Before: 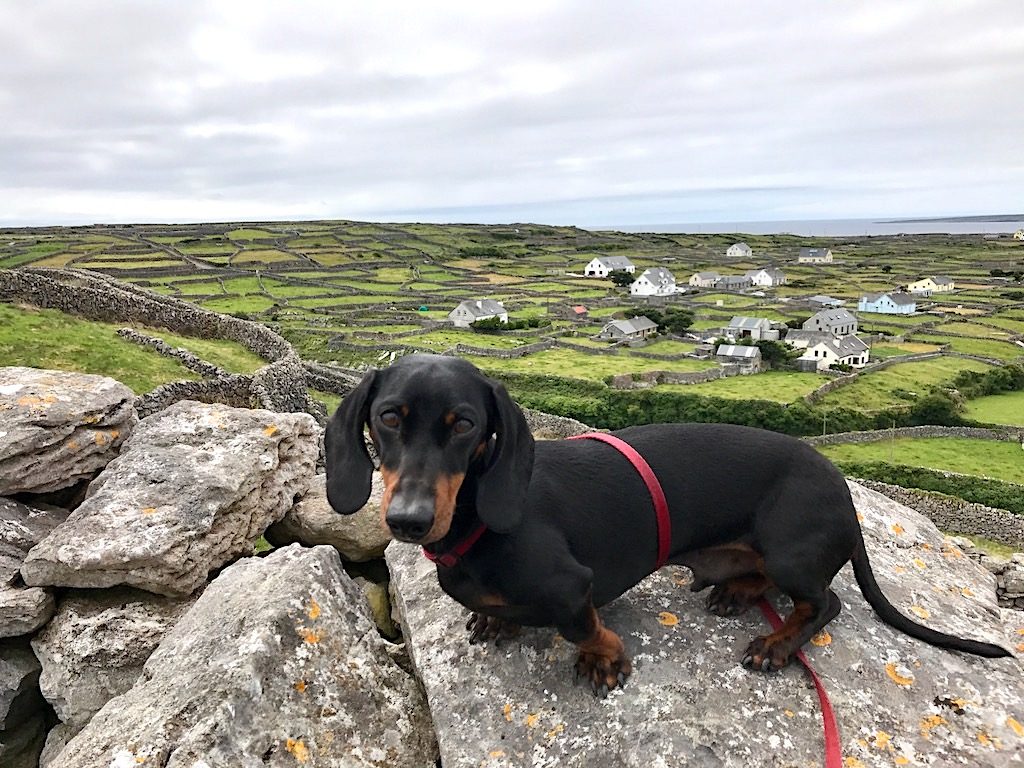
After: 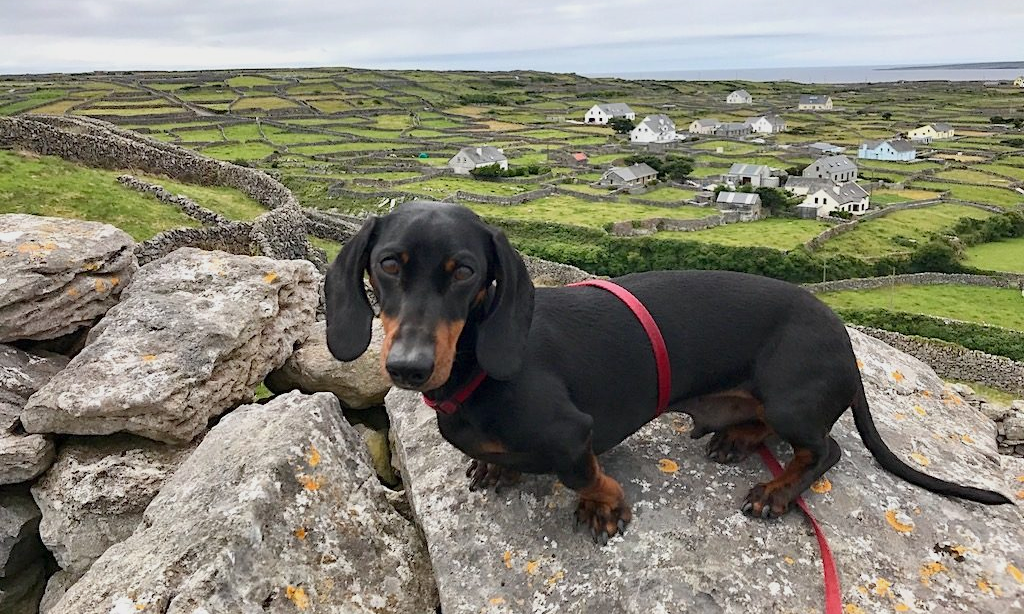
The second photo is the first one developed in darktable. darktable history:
color balance rgb: contrast -10%
crop and rotate: top 19.998%
